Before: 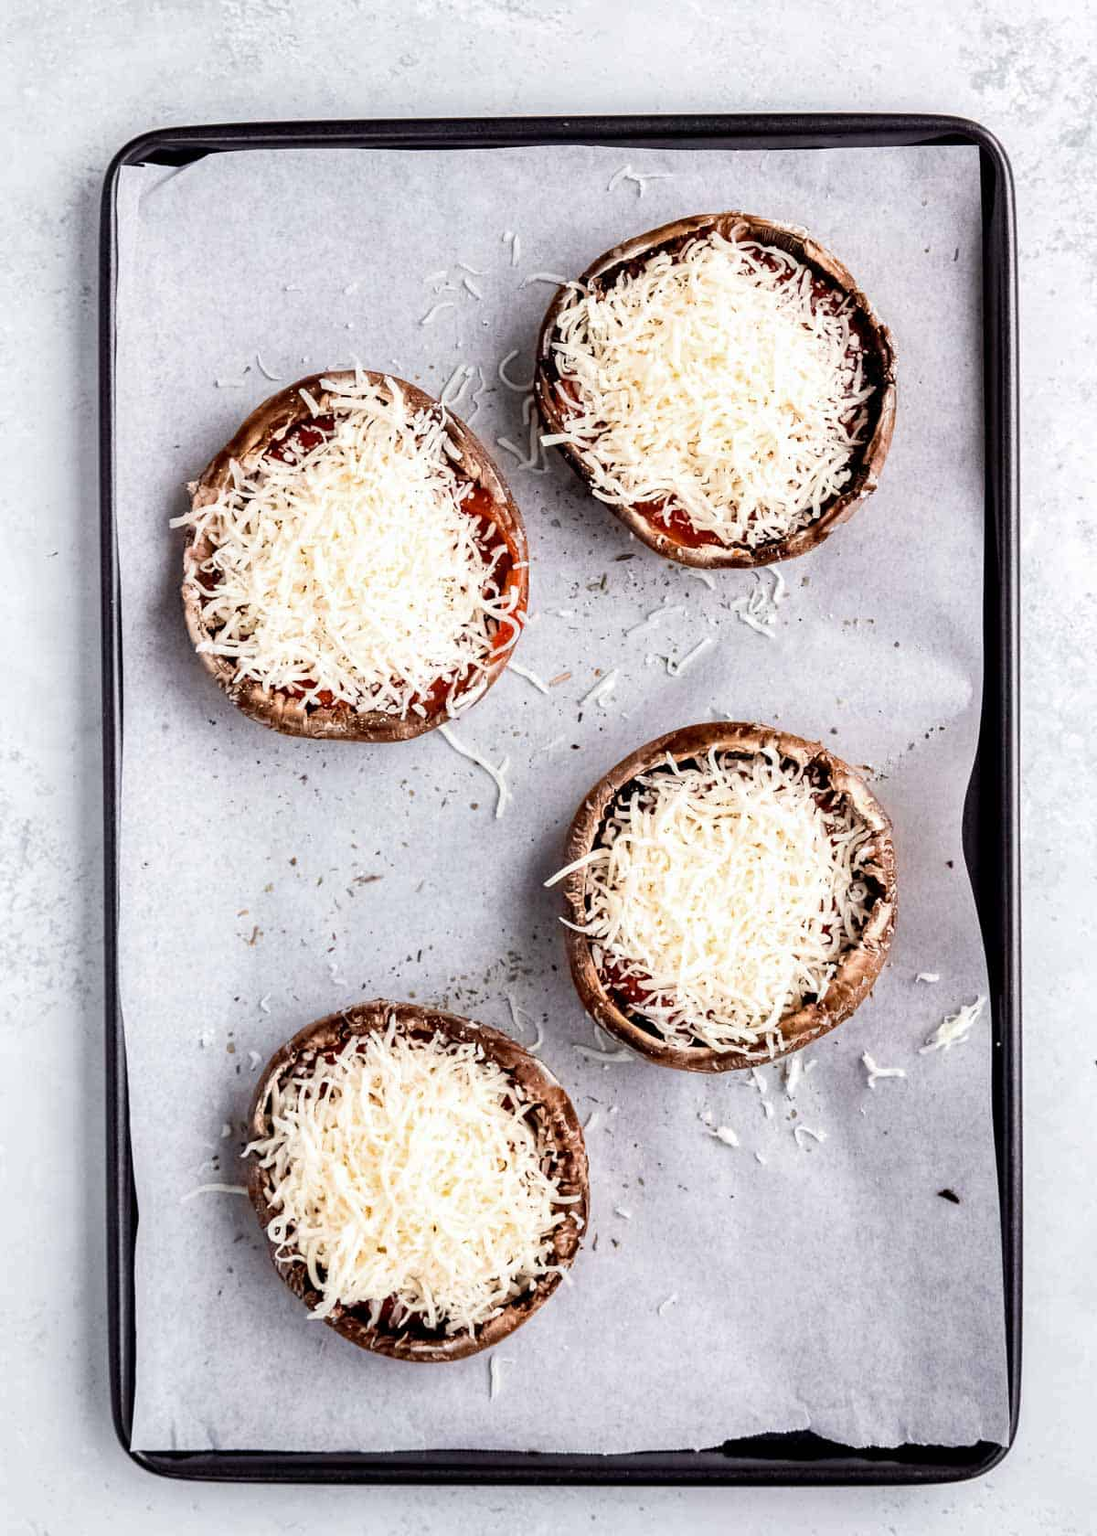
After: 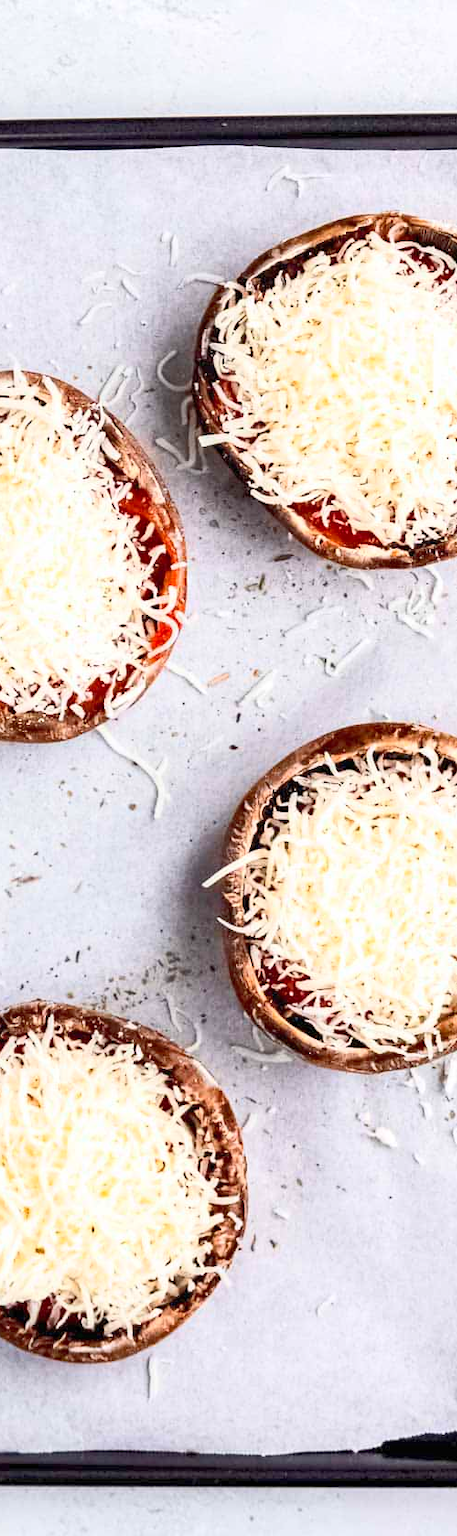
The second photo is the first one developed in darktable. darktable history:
rgb curve: curves: ch0 [(0, 0) (0.093, 0.159) (0.241, 0.265) (0.414, 0.42) (1, 1)], compensate middle gray true, preserve colors basic power
crop: left 31.229%, right 27.105%
contrast brightness saturation: contrast 0.2, brightness 0.16, saturation 0.22
